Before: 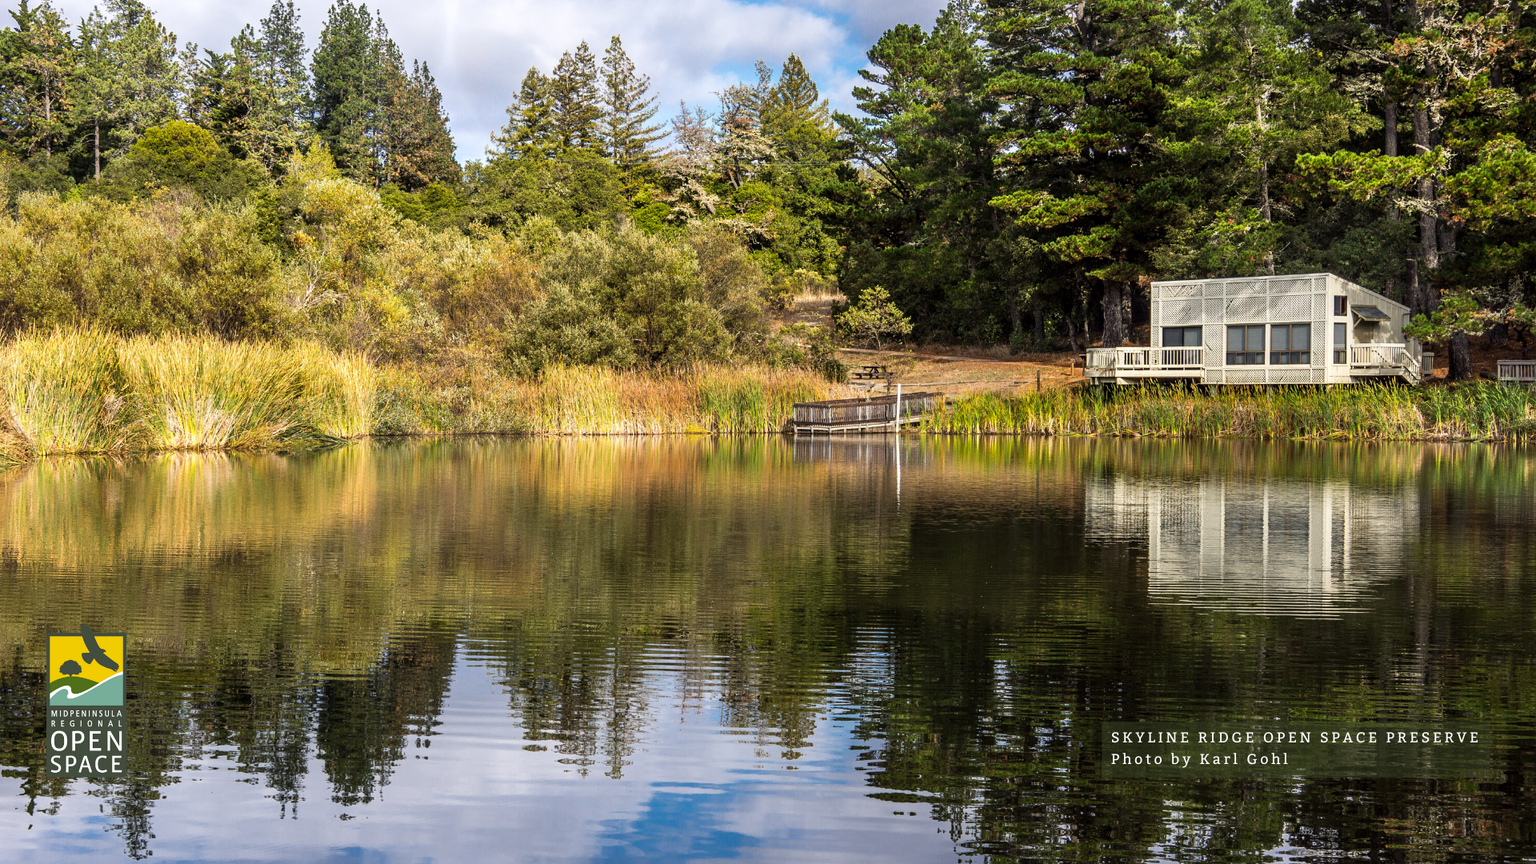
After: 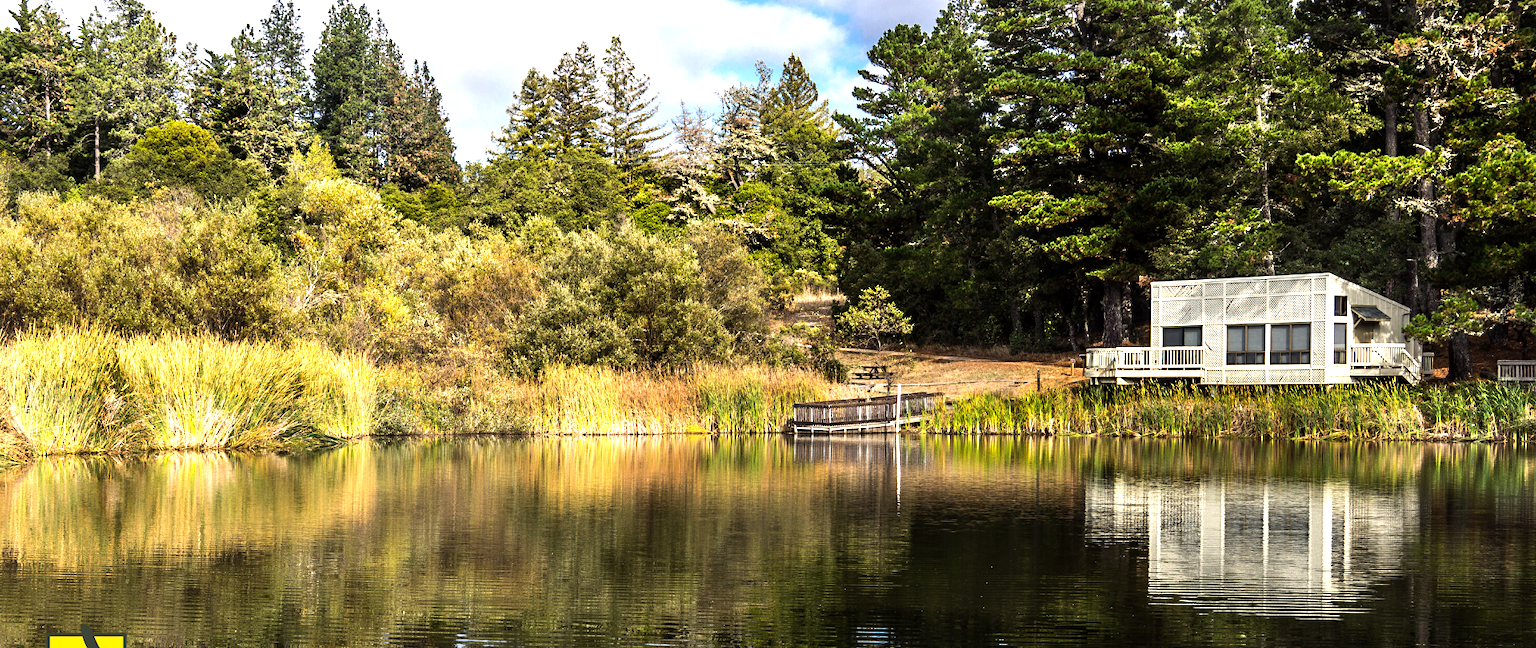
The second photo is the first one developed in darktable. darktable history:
crop: bottom 24.988%
sharpen: radius 5.325, amount 0.312, threshold 26.433
tone equalizer: -8 EV -0.75 EV, -7 EV -0.7 EV, -6 EV -0.6 EV, -5 EV -0.4 EV, -3 EV 0.4 EV, -2 EV 0.6 EV, -1 EV 0.7 EV, +0 EV 0.75 EV, edges refinement/feathering 500, mask exposure compensation -1.57 EV, preserve details no
